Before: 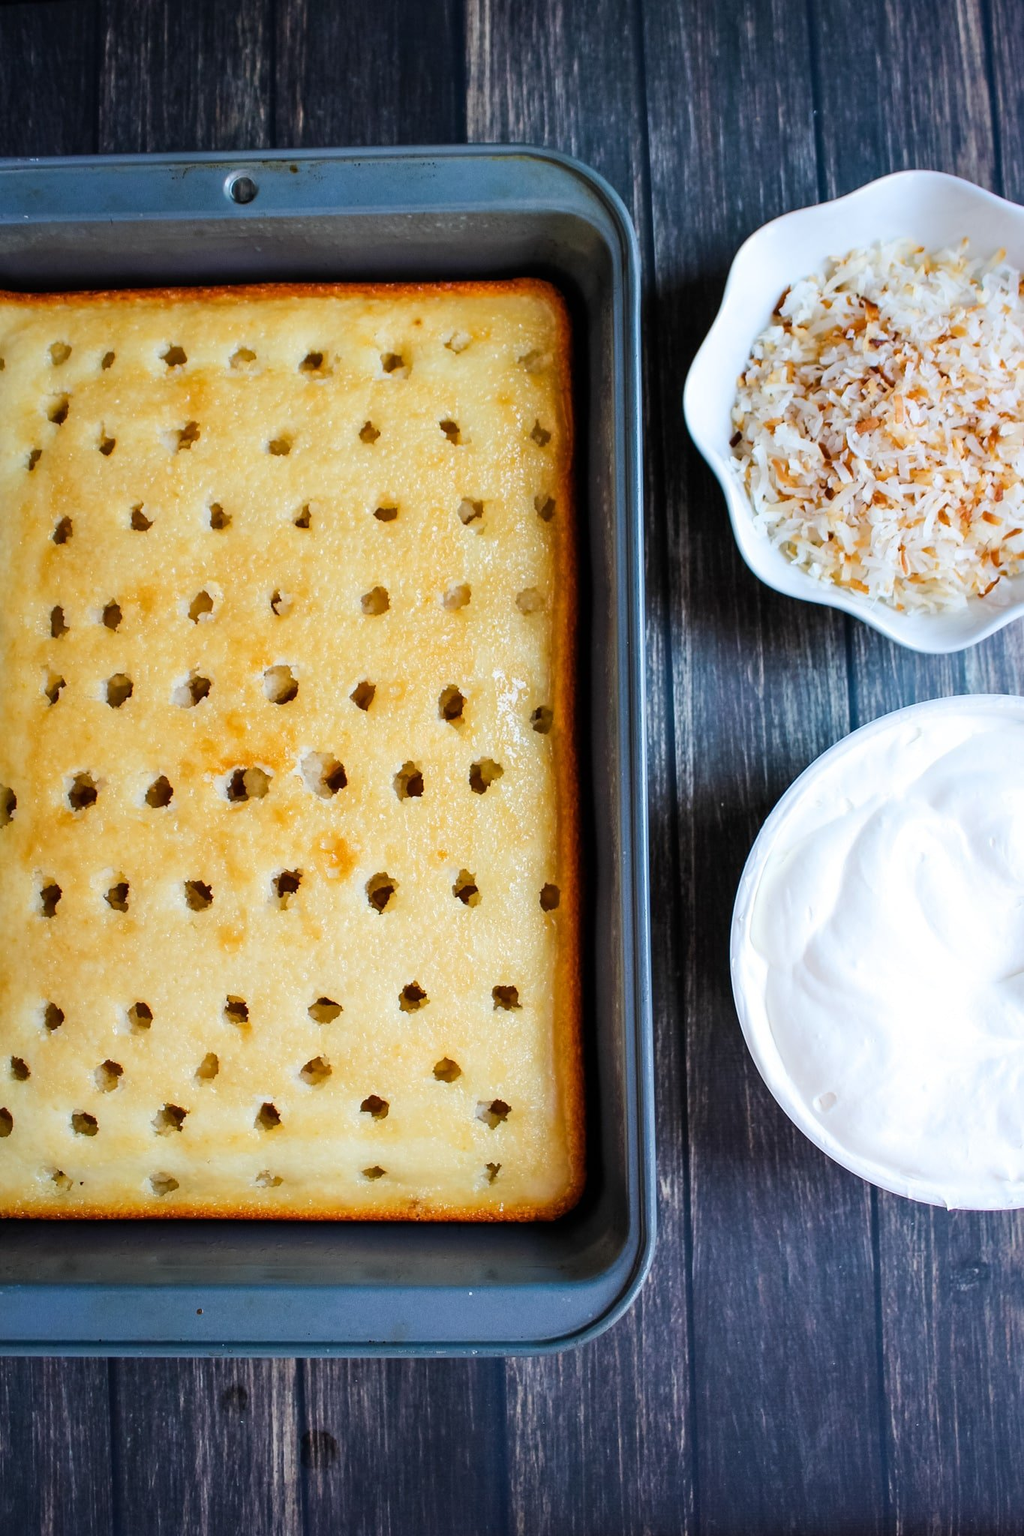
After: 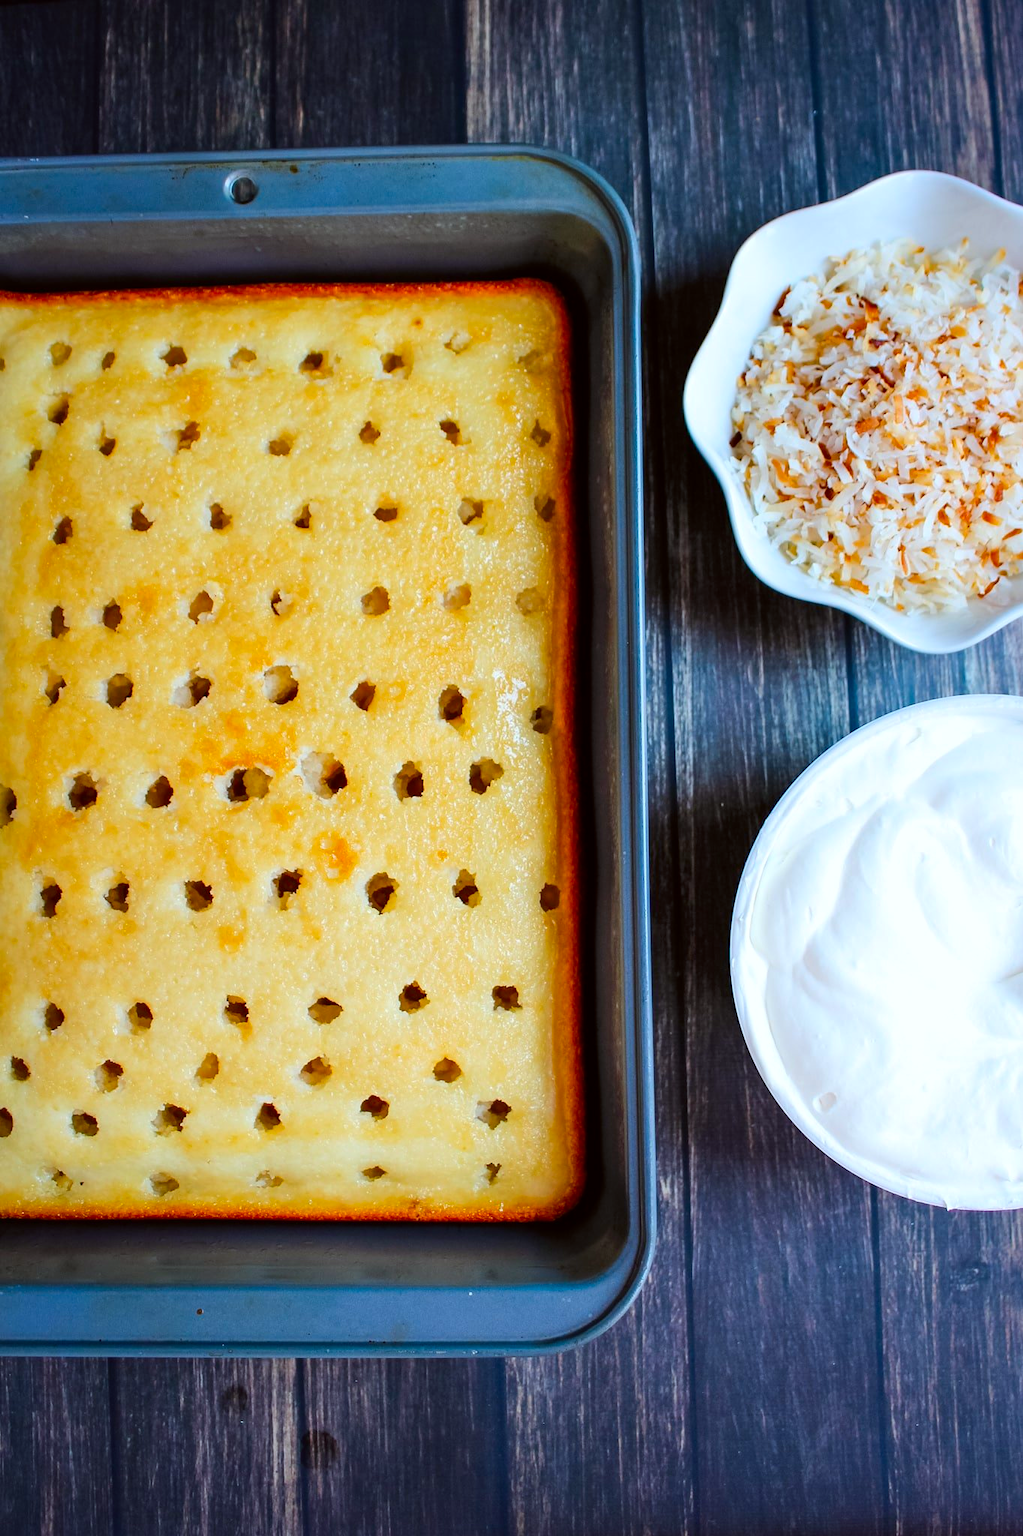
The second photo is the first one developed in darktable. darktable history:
color correction: highlights a* -2.73, highlights b* -2.09, shadows a* 2.41, shadows b* 2.73
contrast brightness saturation: brightness -0.02, saturation 0.35
